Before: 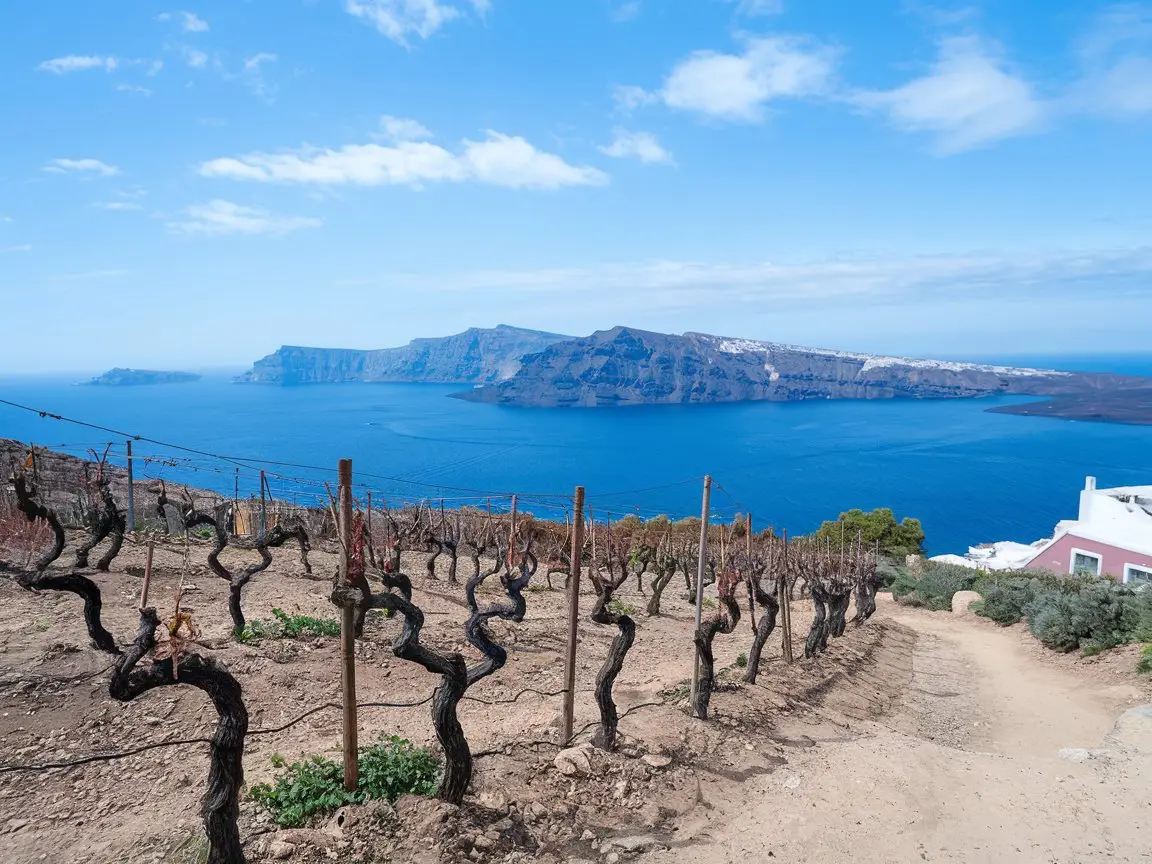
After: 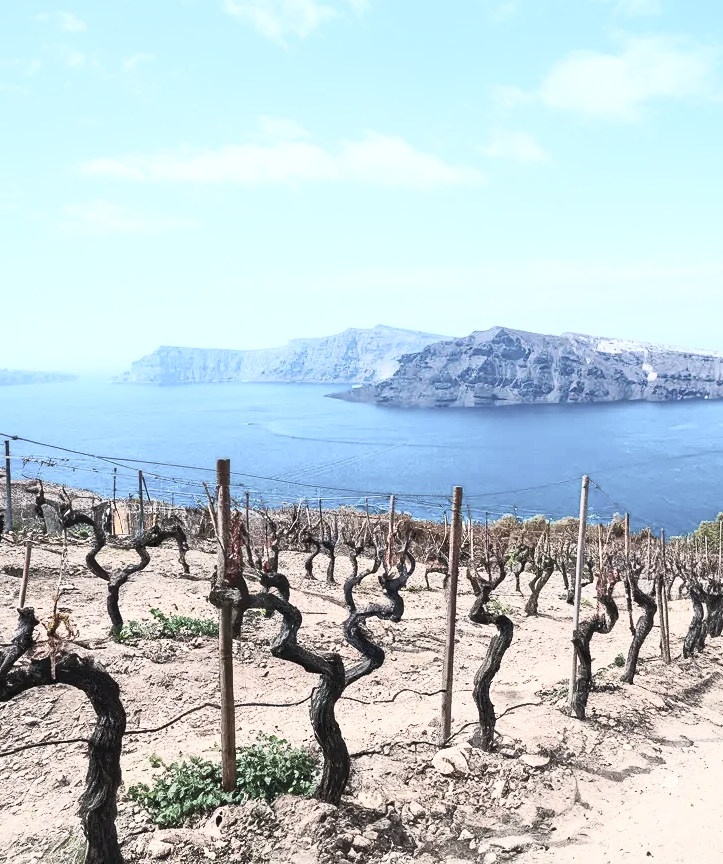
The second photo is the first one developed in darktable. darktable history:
crop: left 10.644%, right 26.528%
contrast brightness saturation: contrast 0.57, brightness 0.57, saturation -0.34
